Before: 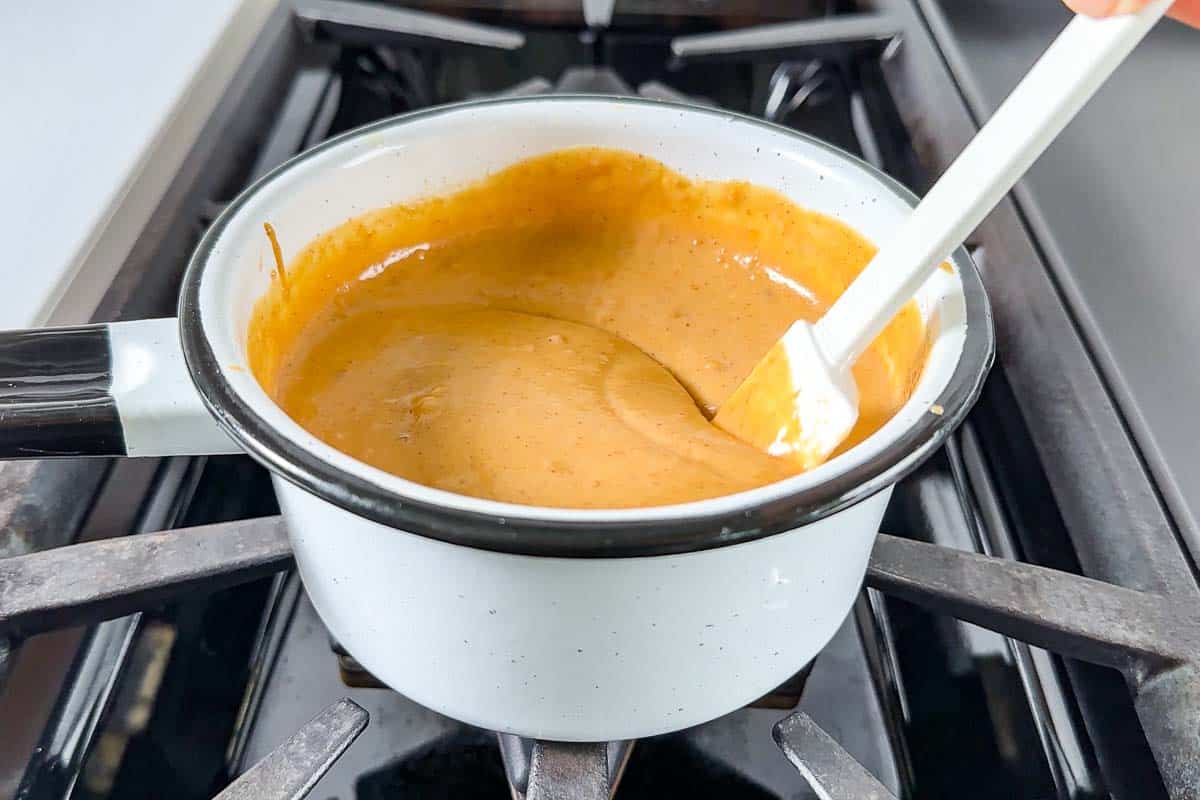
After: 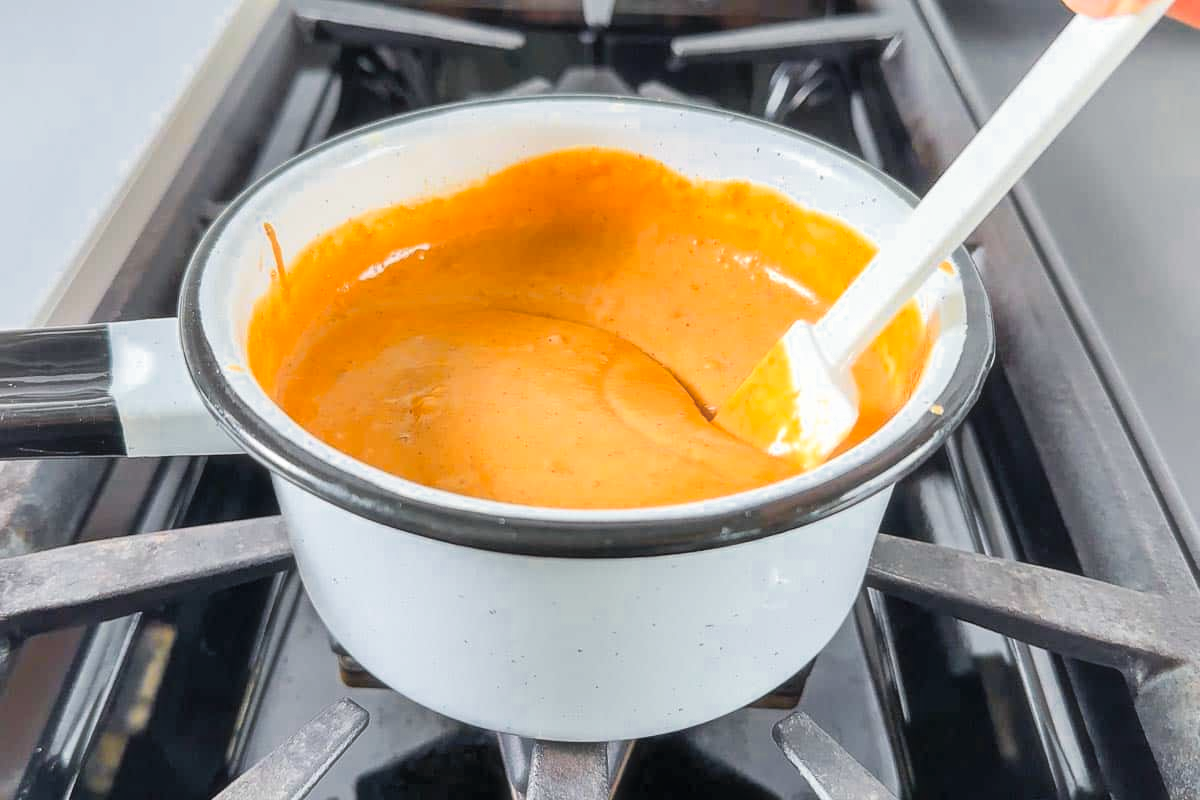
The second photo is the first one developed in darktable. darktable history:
contrast brightness saturation: brightness 0.147
haze removal: strength -0.097, compatibility mode true, adaptive false
color zones: curves: ch0 [(0, 0.499) (0.143, 0.5) (0.286, 0.5) (0.429, 0.476) (0.571, 0.284) (0.714, 0.243) (0.857, 0.449) (1, 0.499)]; ch1 [(0, 0.532) (0.143, 0.645) (0.286, 0.696) (0.429, 0.211) (0.571, 0.504) (0.714, 0.493) (0.857, 0.495) (1, 0.532)]; ch2 [(0, 0.5) (0.143, 0.5) (0.286, 0.427) (0.429, 0.324) (0.571, 0.5) (0.714, 0.5) (0.857, 0.5) (1, 0.5)]
